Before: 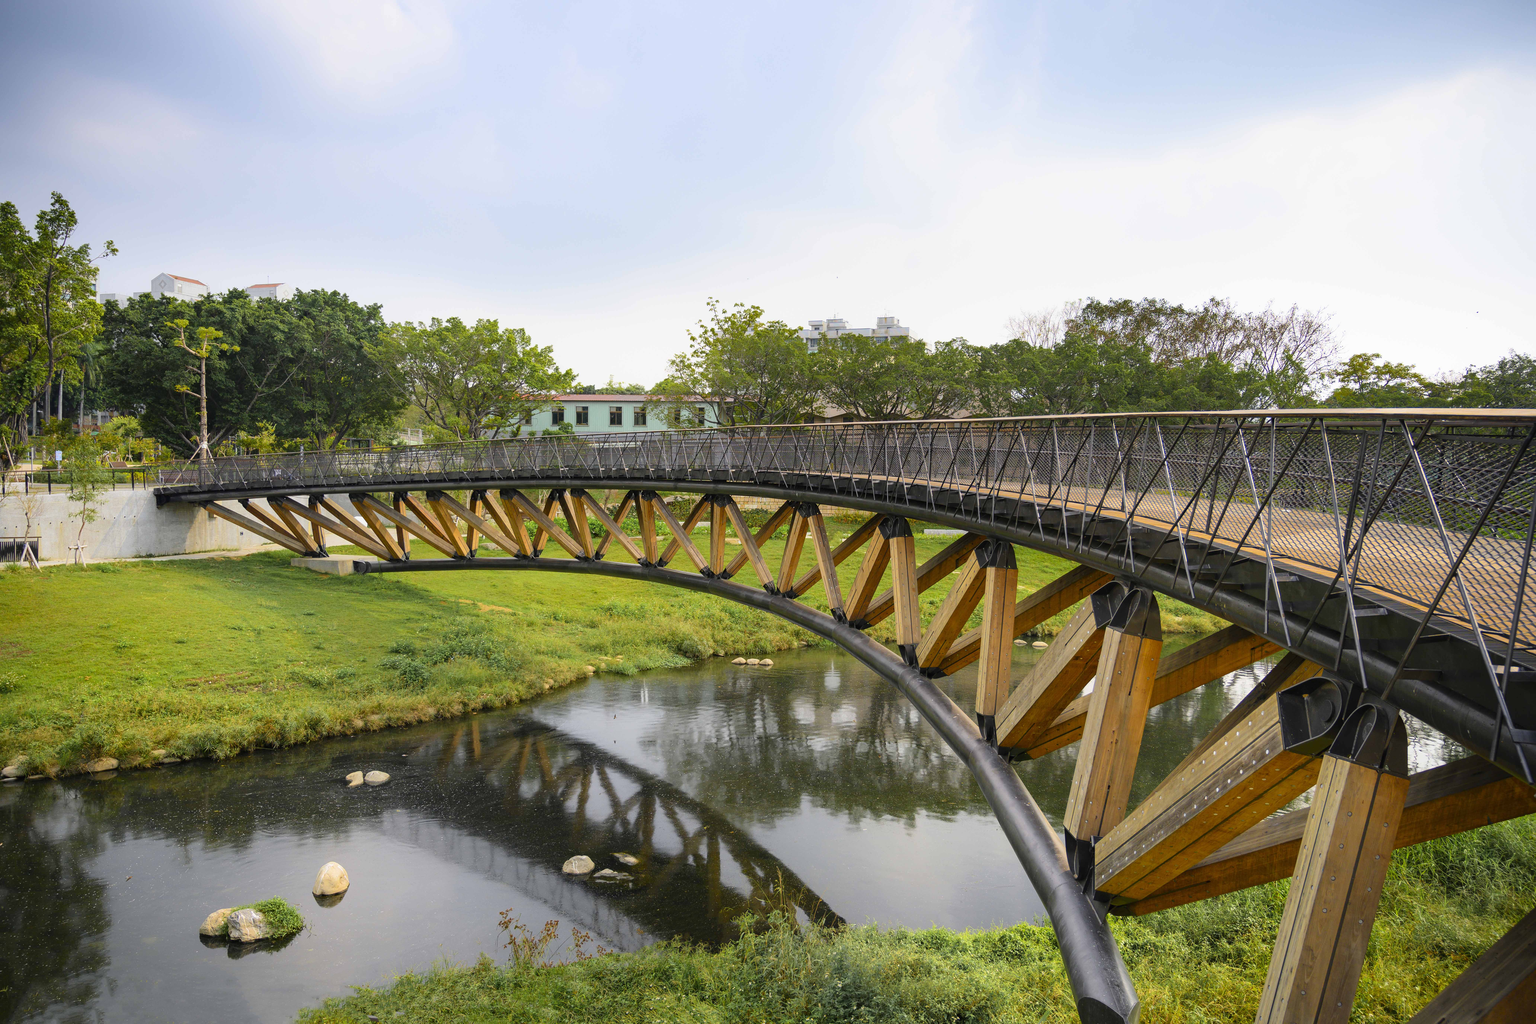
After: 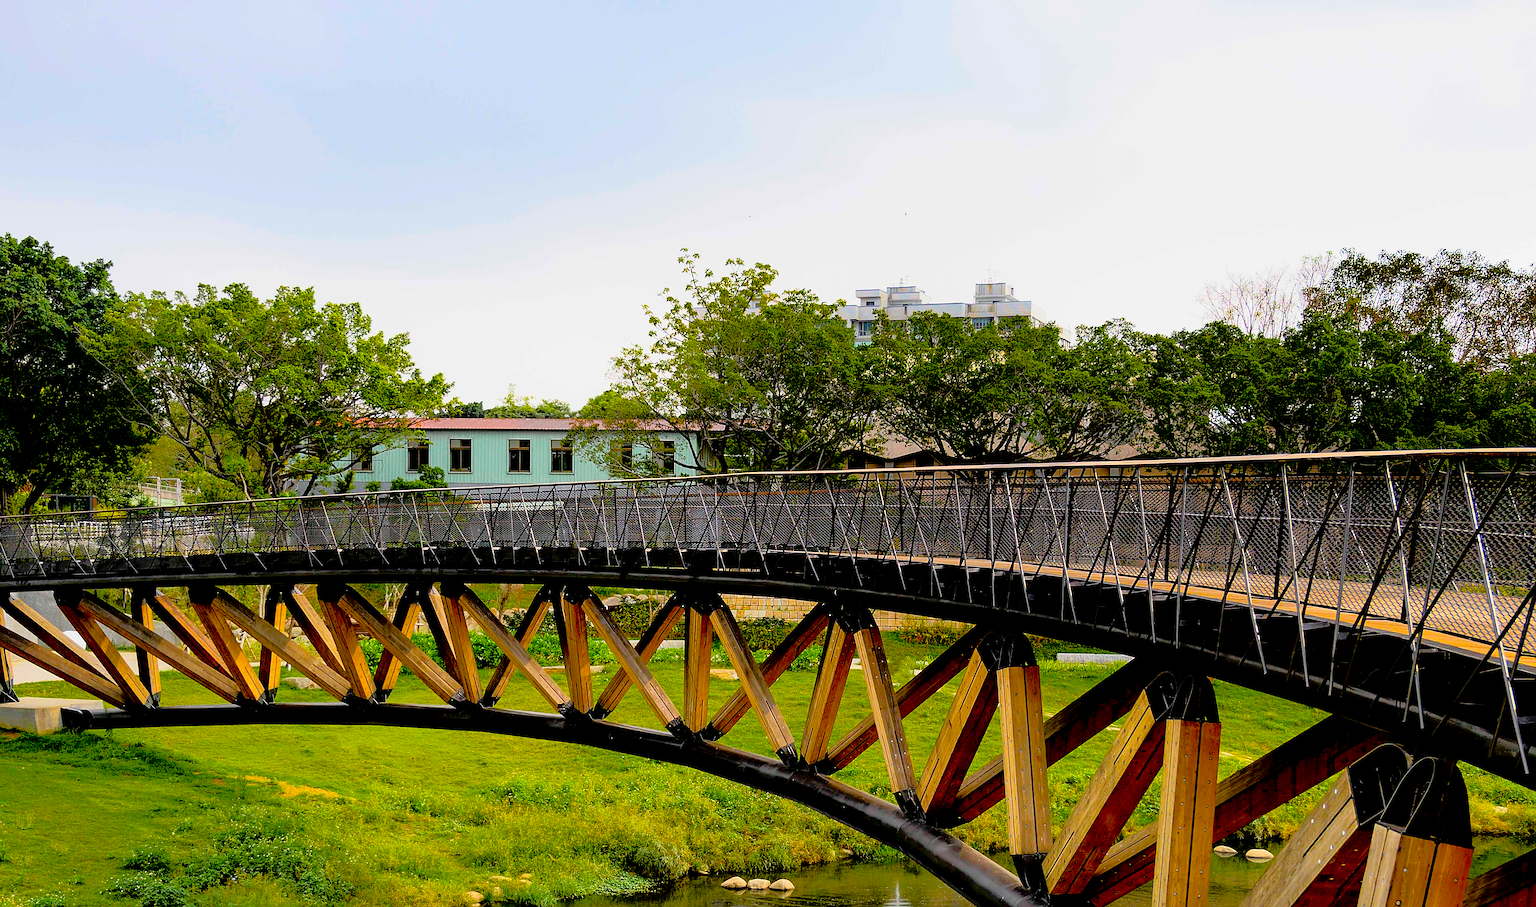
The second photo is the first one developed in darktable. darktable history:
crop: left 20.726%, top 15.139%, right 21.953%, bottom 34.065%
exposure: black level correction 0.058, compensate exposure bias true, compensate highlight preservation false
color balance rgb: linear chroma grading › global chroma 14.711%, perceptual saturation grading › global saturation 0.319%
tone equalizer: -8 EV -1.86 EV, -7 EV -1.2 EV, -6 EV -1.64 EV, edges refinement/feathering 500, mask exposure compensation -1.57 EV, preserve details no
sharpen: on, module defaults
